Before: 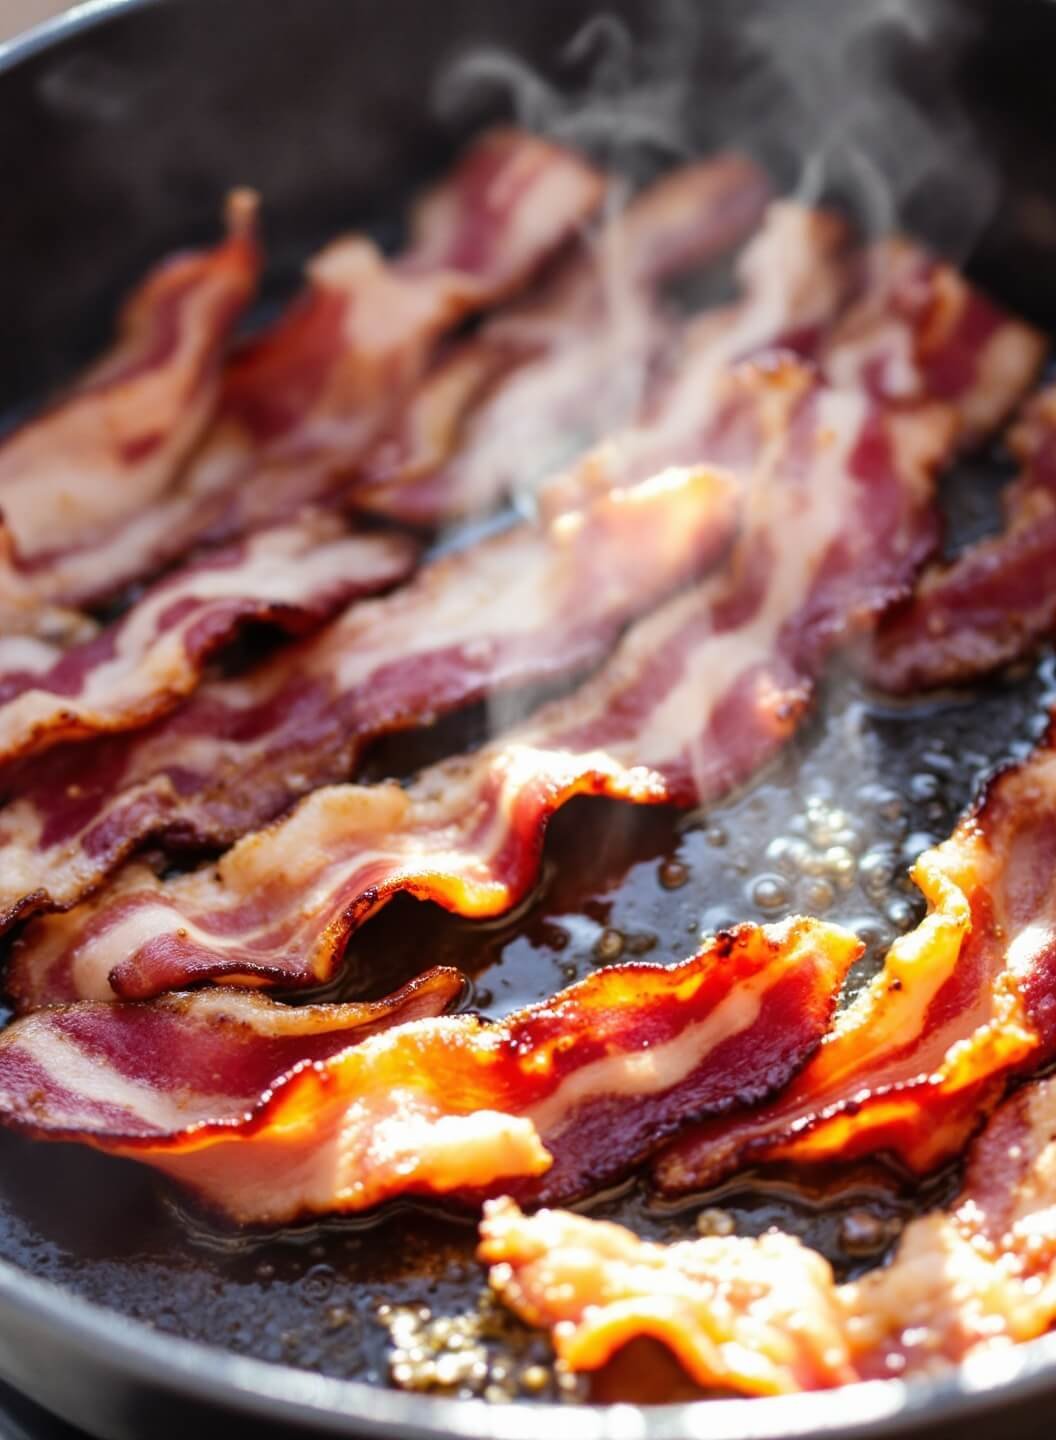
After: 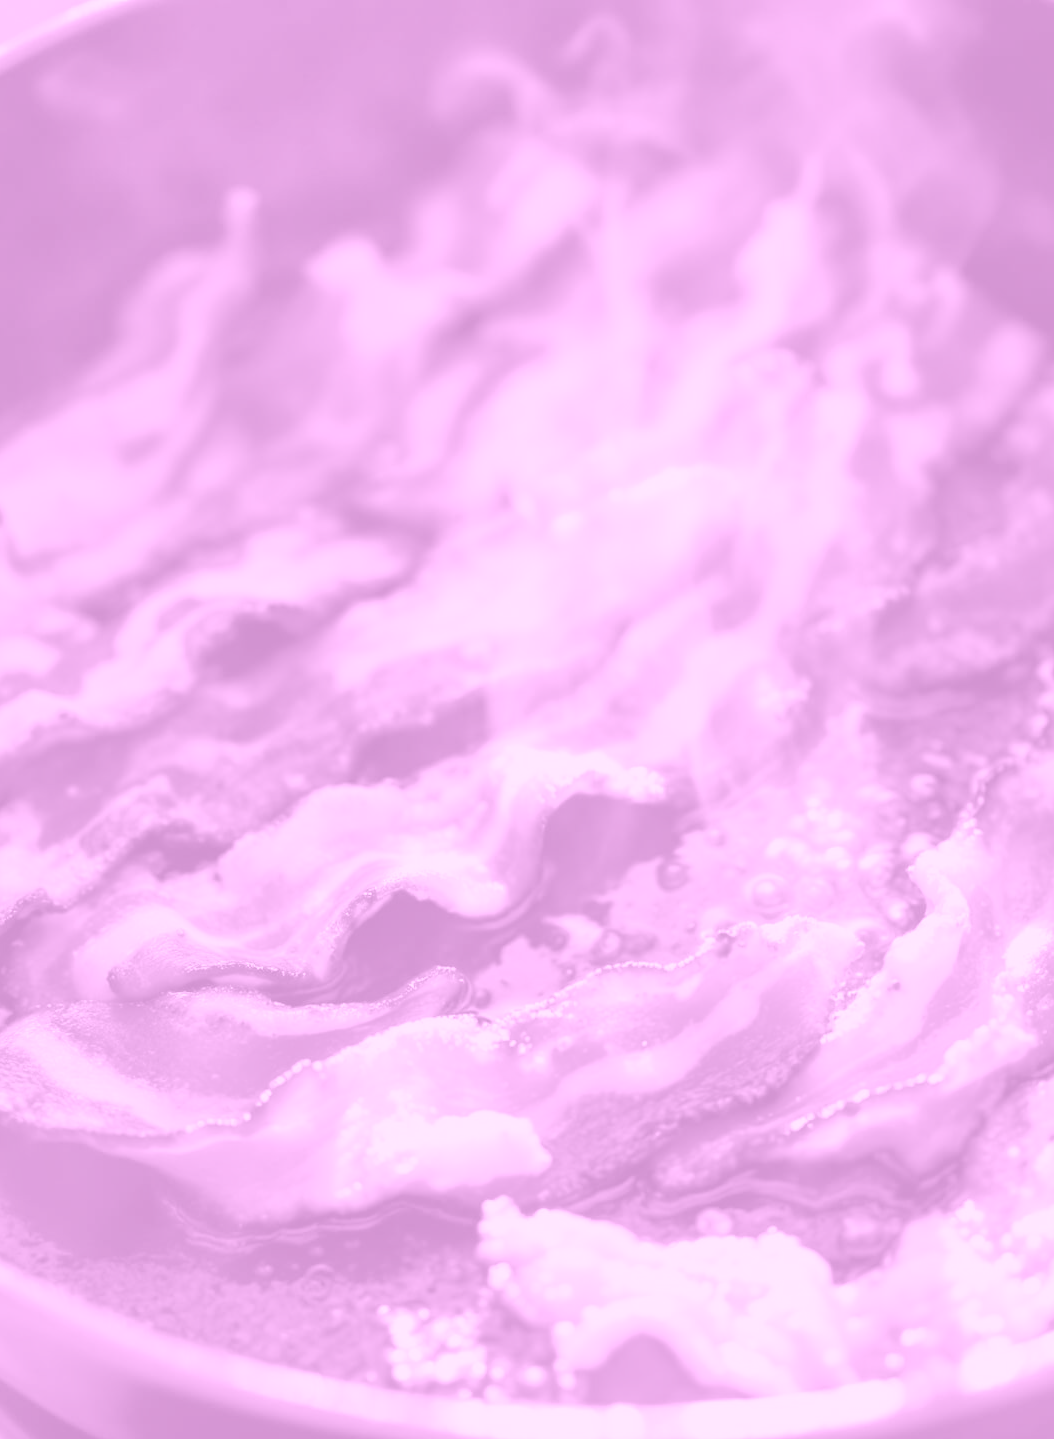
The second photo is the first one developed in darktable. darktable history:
colorize: hue 331.2°, saturation 75%, source mix 30.28%, lightness 70.52%, version 1
white balance: red 1.042, blue 1.17
shadows and highlights: shadows 43.06, highlights 6.94
crop and rotate: left 0.126%
